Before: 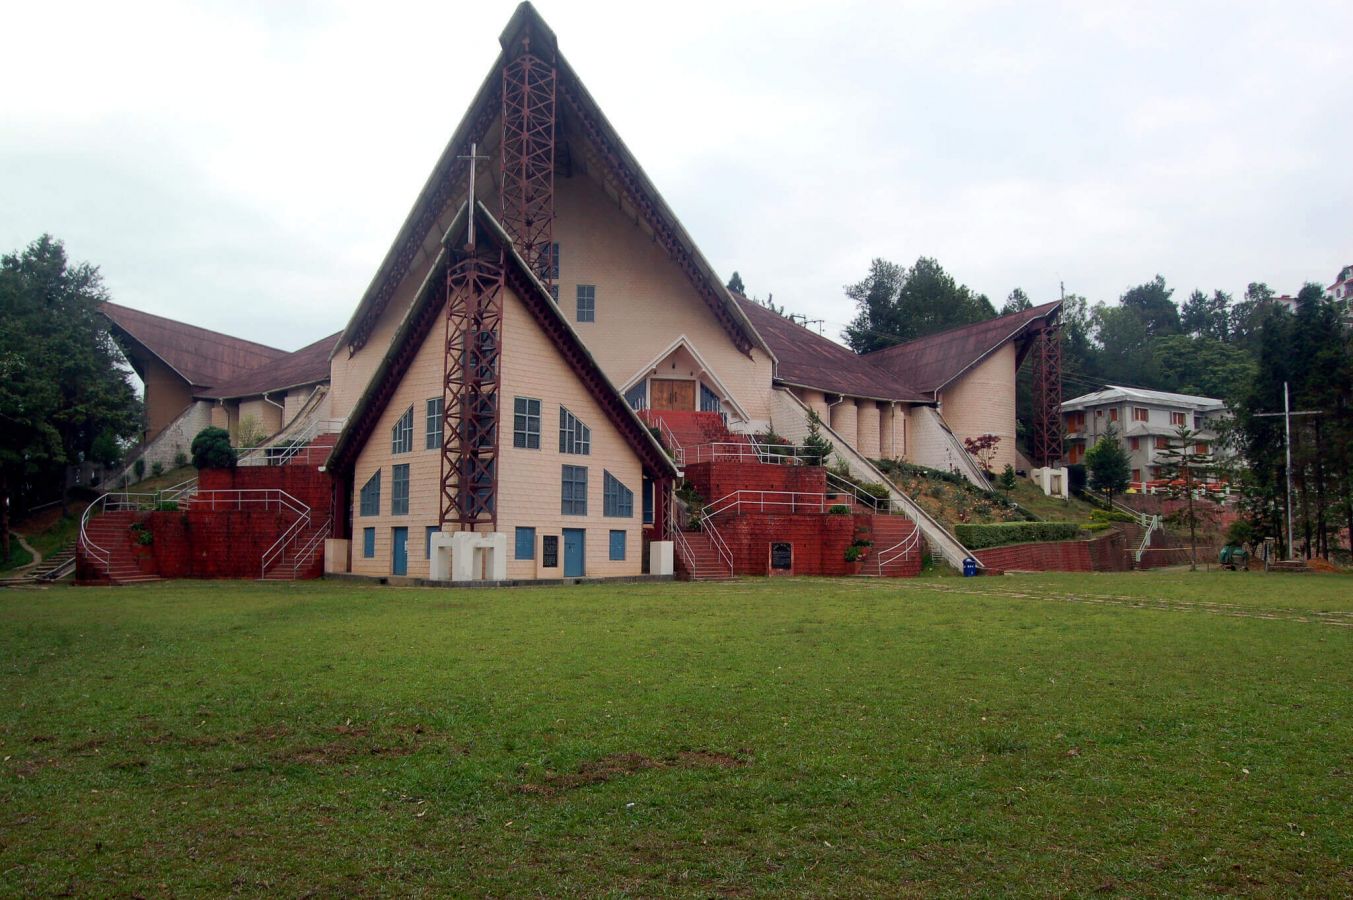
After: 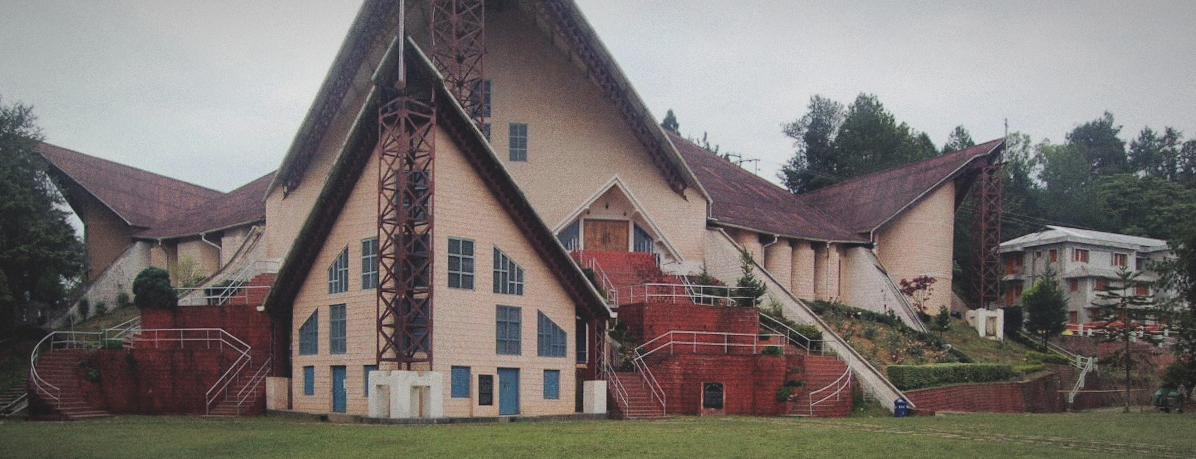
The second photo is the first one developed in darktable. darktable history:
crop: left 1.744%, top 19.225%, right 5.069%, bottom 28.357%
grain: coarseness 0.09 ISO
filmic rgb: hardness 4.17
local contrast: mode bilateral grid, contrast 20, coarseness 50, detail 120%, midtone range 0.2
exposure: black level correction -0.028, compensate highlight preservation false
rotate and perspective: rotation 0.074°, lens shift (vertical) 0.096, lens shift (horizontal) -0.041, crop left 0.043, crop right 0.952, crop top 0.024, crop bottom 0.979
vignetting: fall-off radius 70%, automatic ratio true
